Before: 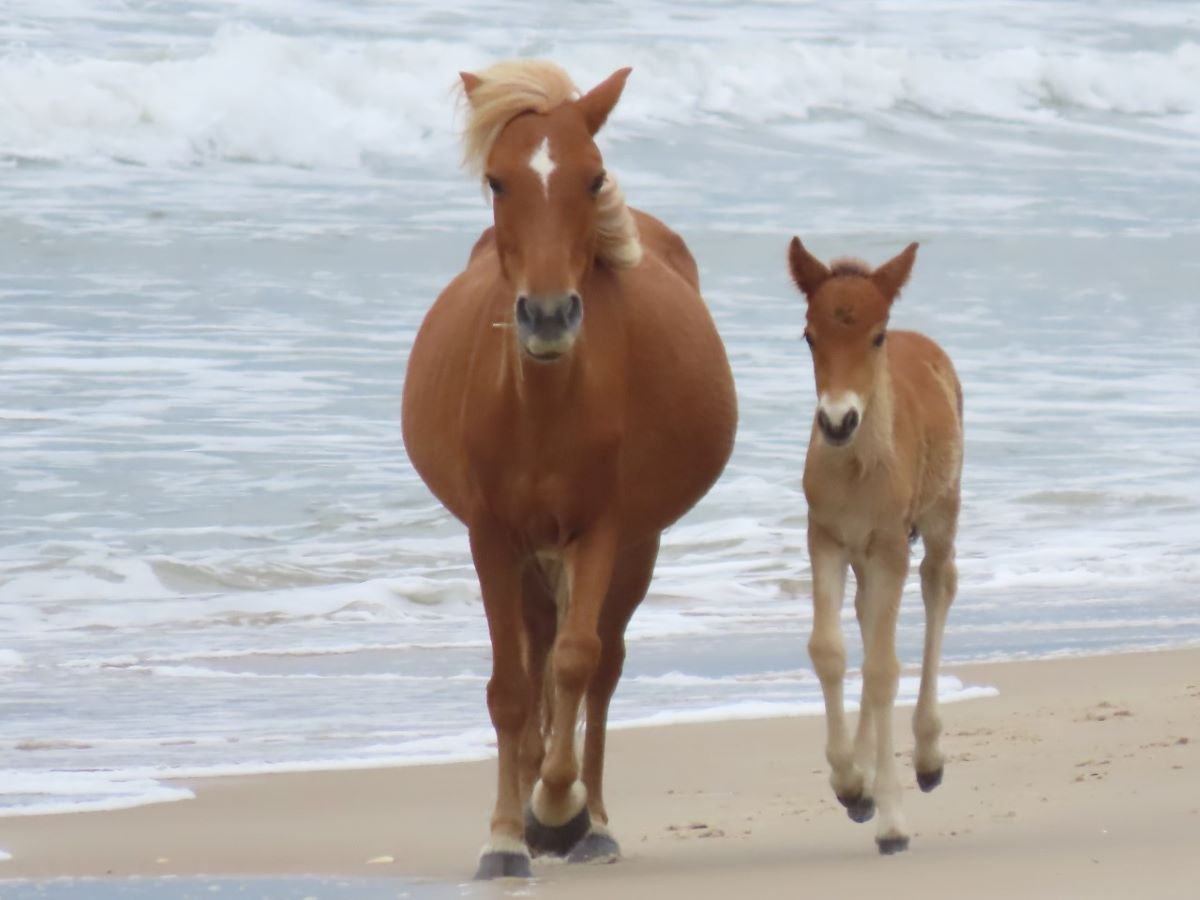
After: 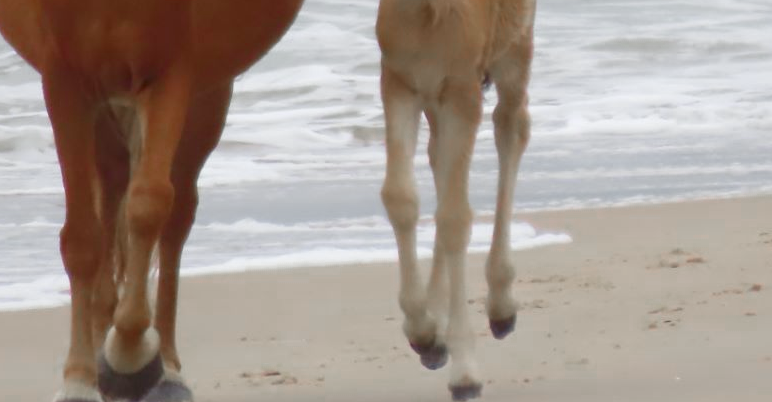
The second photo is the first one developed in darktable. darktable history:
crop and rotate: left 35.622%, top 50.349%, bottom 4.931%
color zones: curves: ch0 [(0, 0.48) (0.209, 0.398) (0.305, 0.332) (0.429, 0.493) (0.571, 0.5) (0.714, 0.5) (0.857, 0.5) (1, 0.48)]; ch1 [(0, 0.736) (0.143, 0.625) (0.225, 0.371) (0.429, 0.256) (0.571, 0.241) (0.714, 0.213) (0.857, 0.48) (1, 0.736)]; ch2 [(0, 0.448) (0.143, 0.498) (0.286, 0.5) (0.429, 0.5) (0.571, 0.5) (0.714, 0.5) (0.857, 0.5) (1, 0.448)]
